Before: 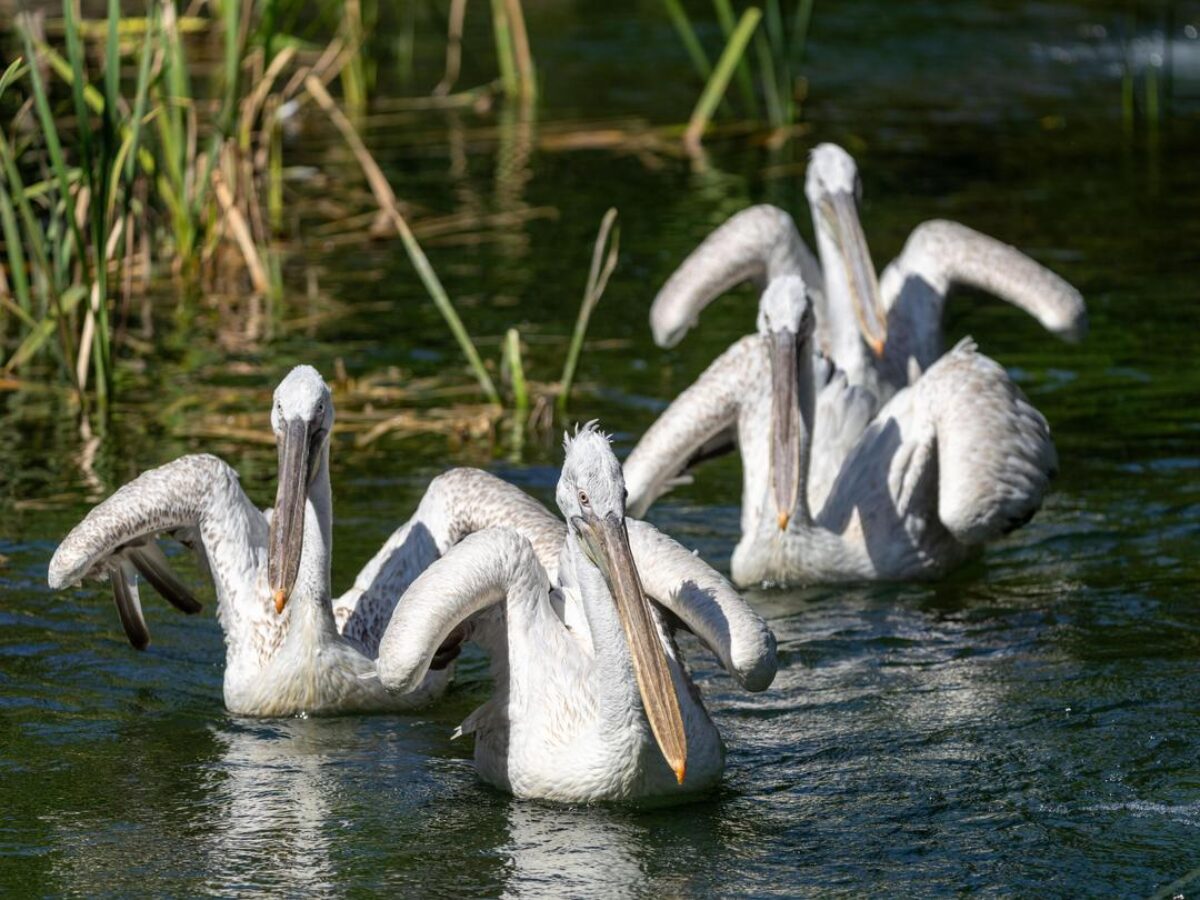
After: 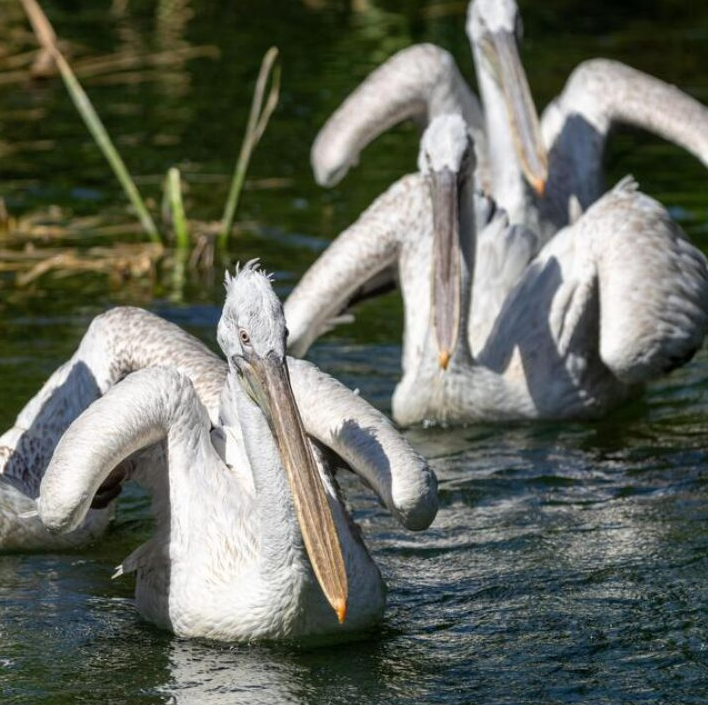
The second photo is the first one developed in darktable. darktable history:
crop and rotate: left 28.261%, top 17.909%, right 12.683%, bottom 3.653%
